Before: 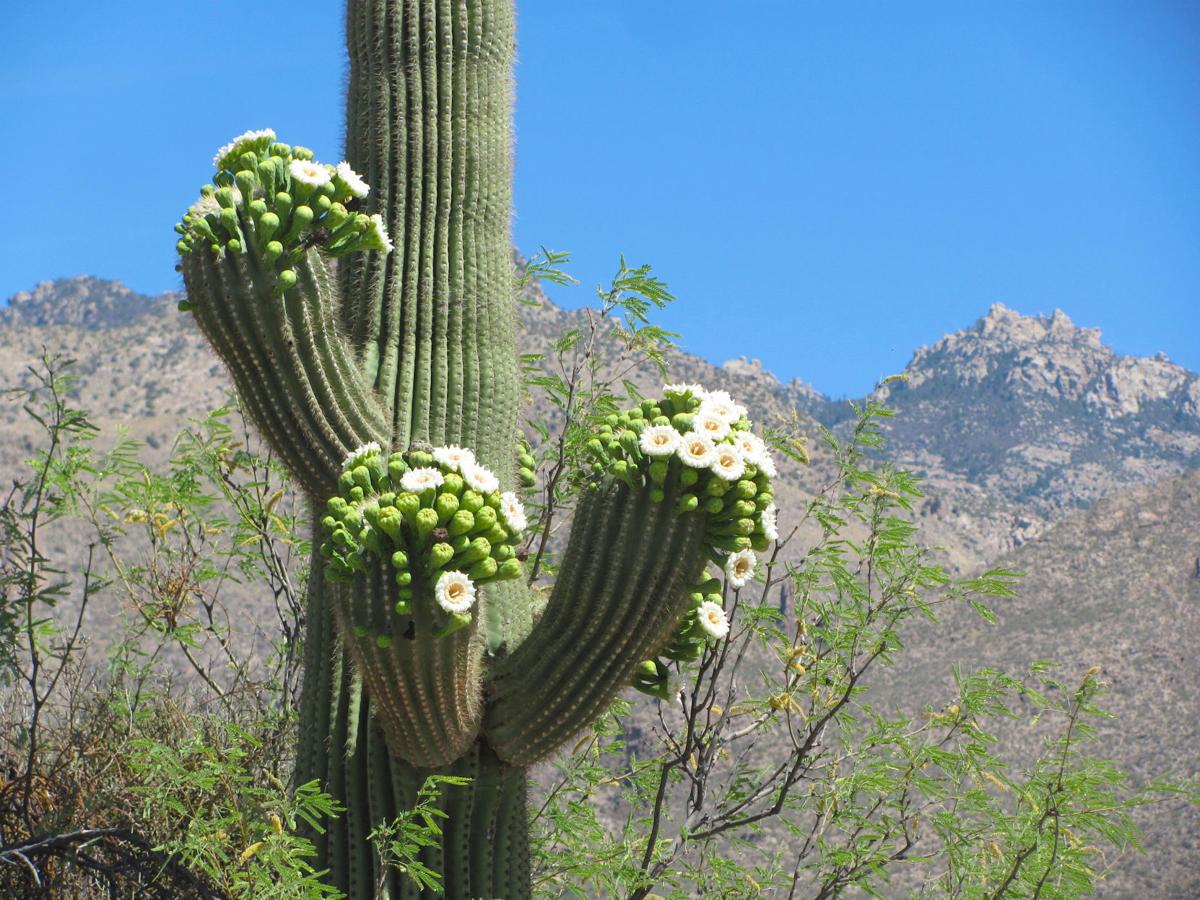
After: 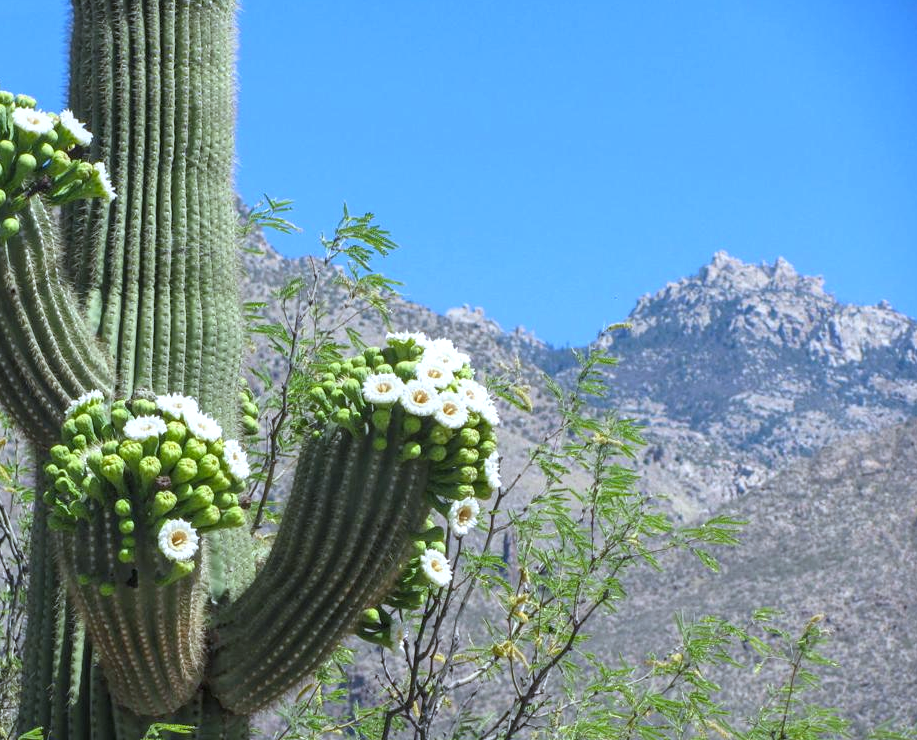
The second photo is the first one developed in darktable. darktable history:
local contrast: on, module defaults
exposure: exposure 0.127 EV, compensate highlight preservation false
white balance: red 0.931, blue 1.11
crop: left 23.095%, top 5.827%, bottom 11.854%
